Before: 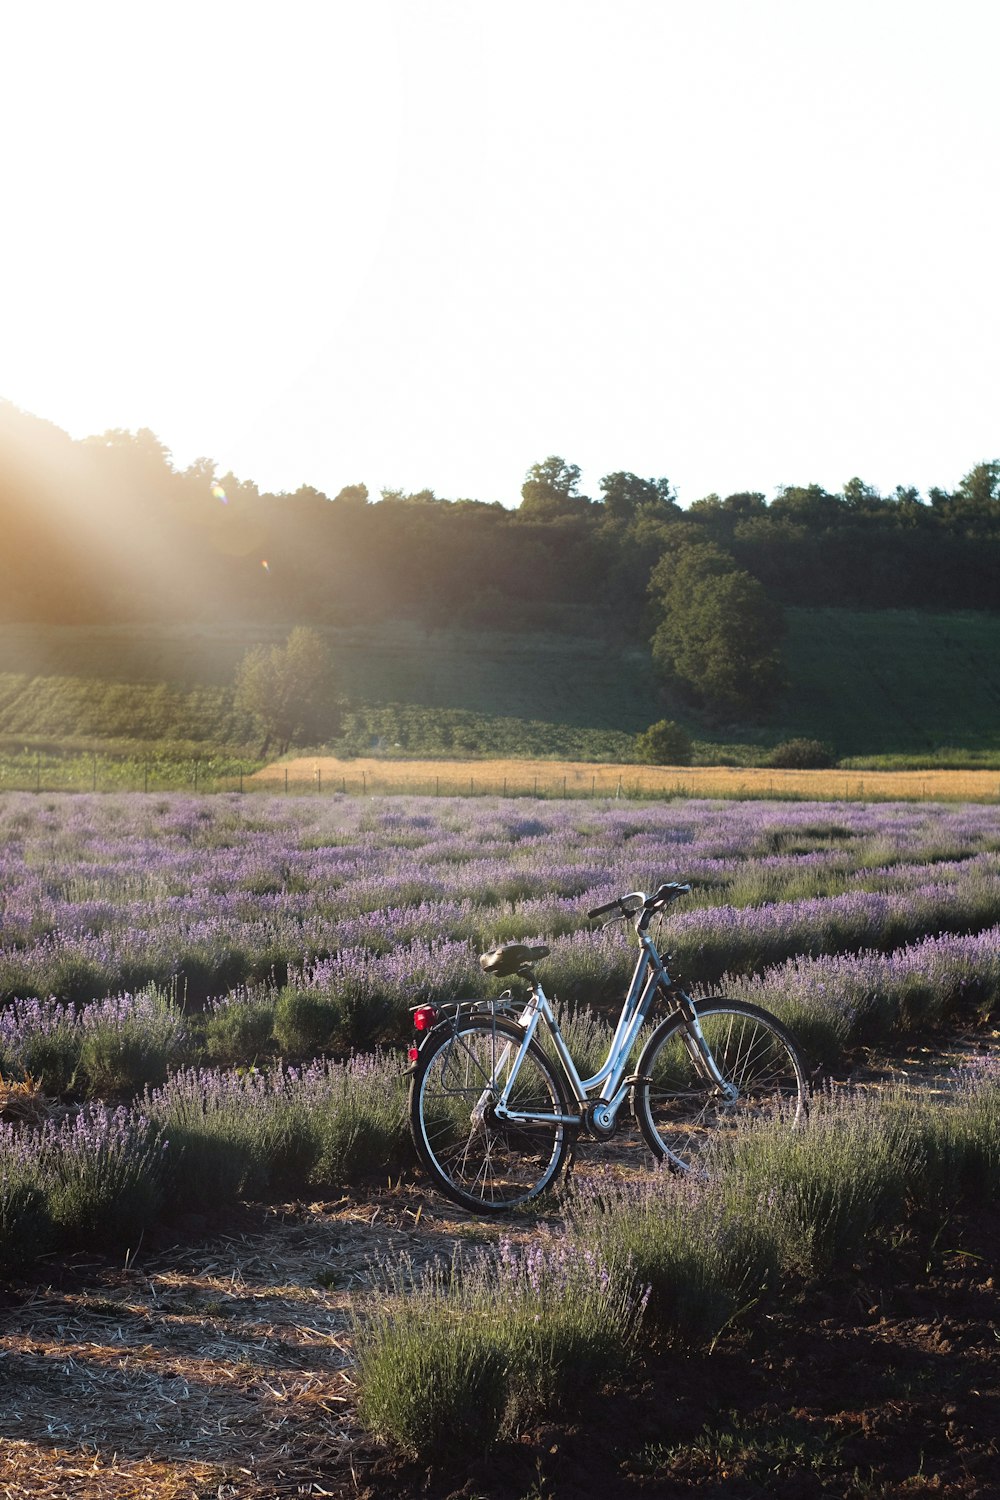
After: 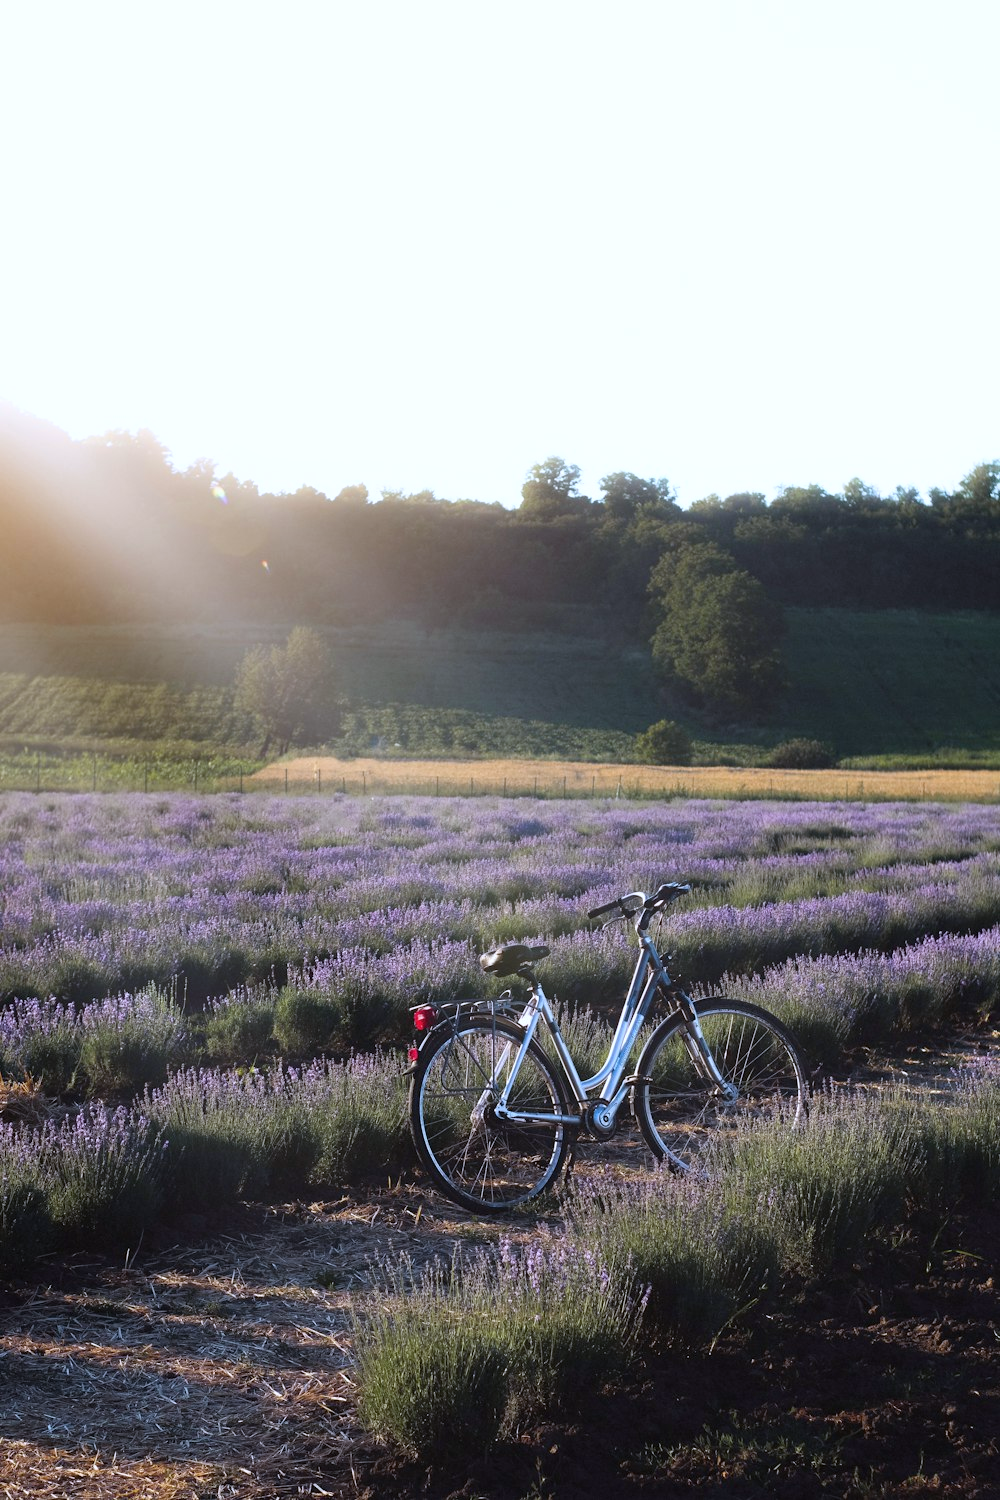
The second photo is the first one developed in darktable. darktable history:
bloom: size 3%, threshold 100%, strength 0%
white balance: red 0.967, blue 1.119, emerald 0.756
